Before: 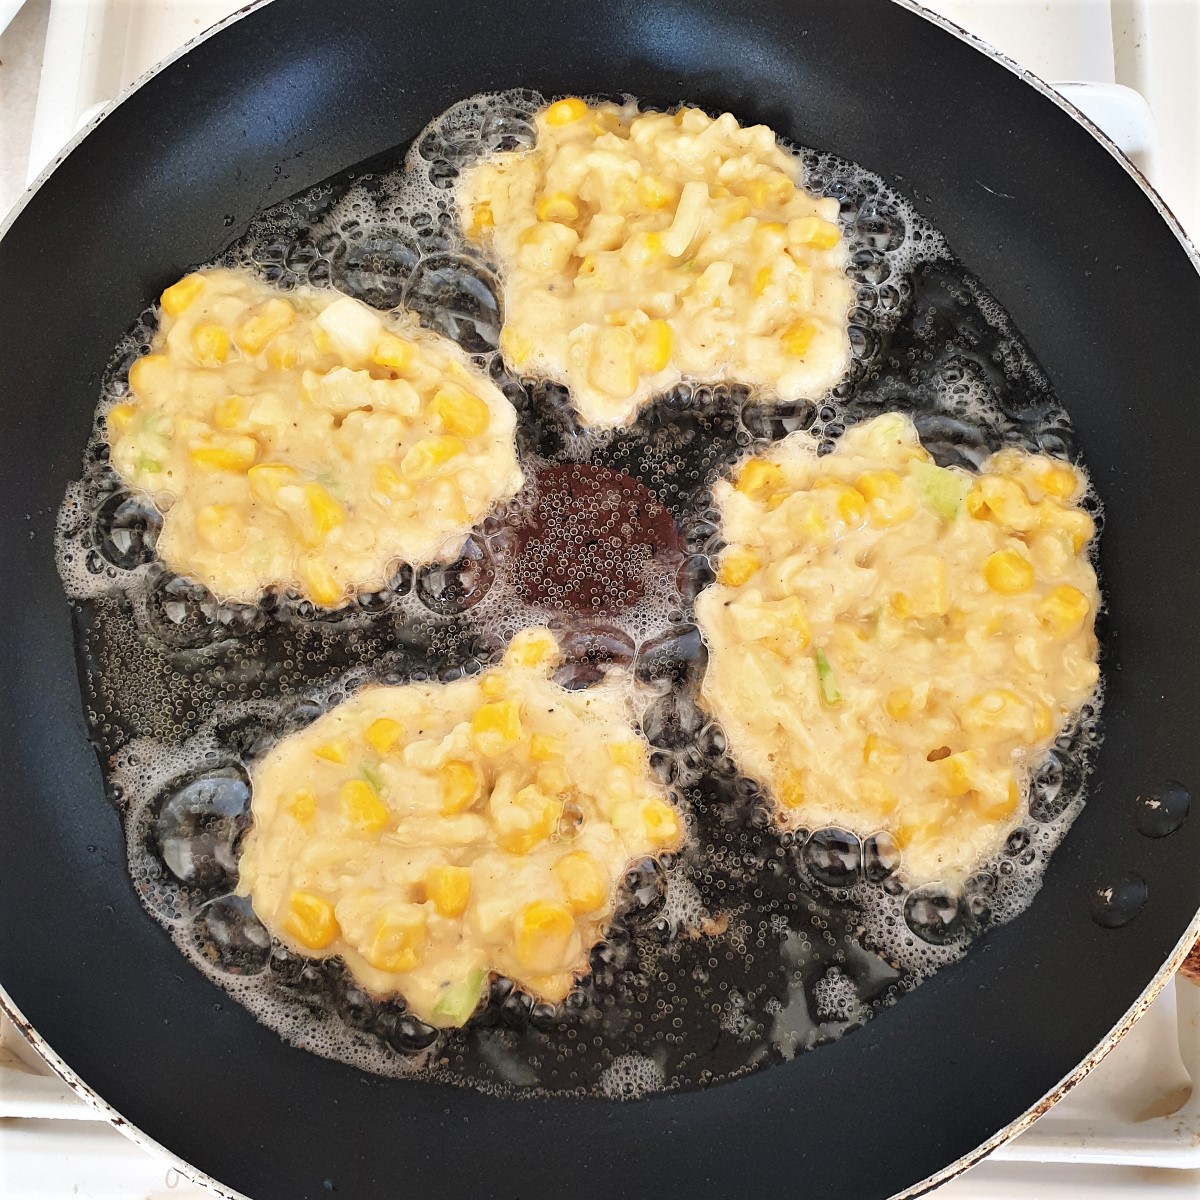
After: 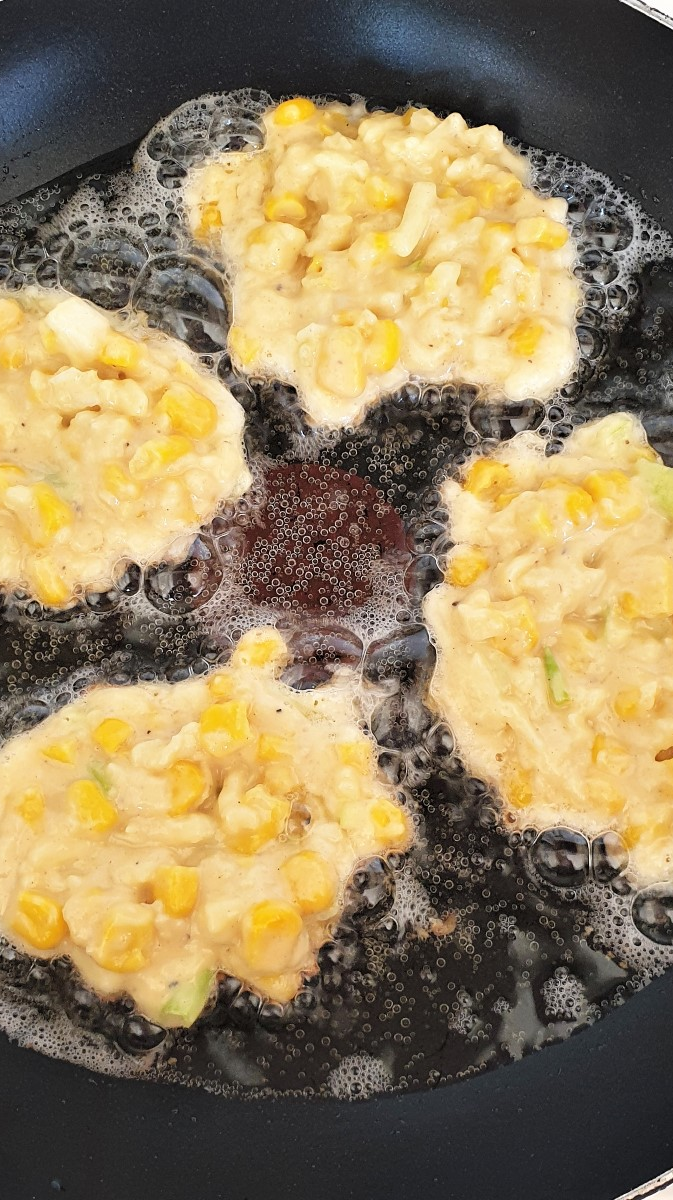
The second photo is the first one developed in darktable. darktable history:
crop and rotate: left 22.704%, right 21.147%
